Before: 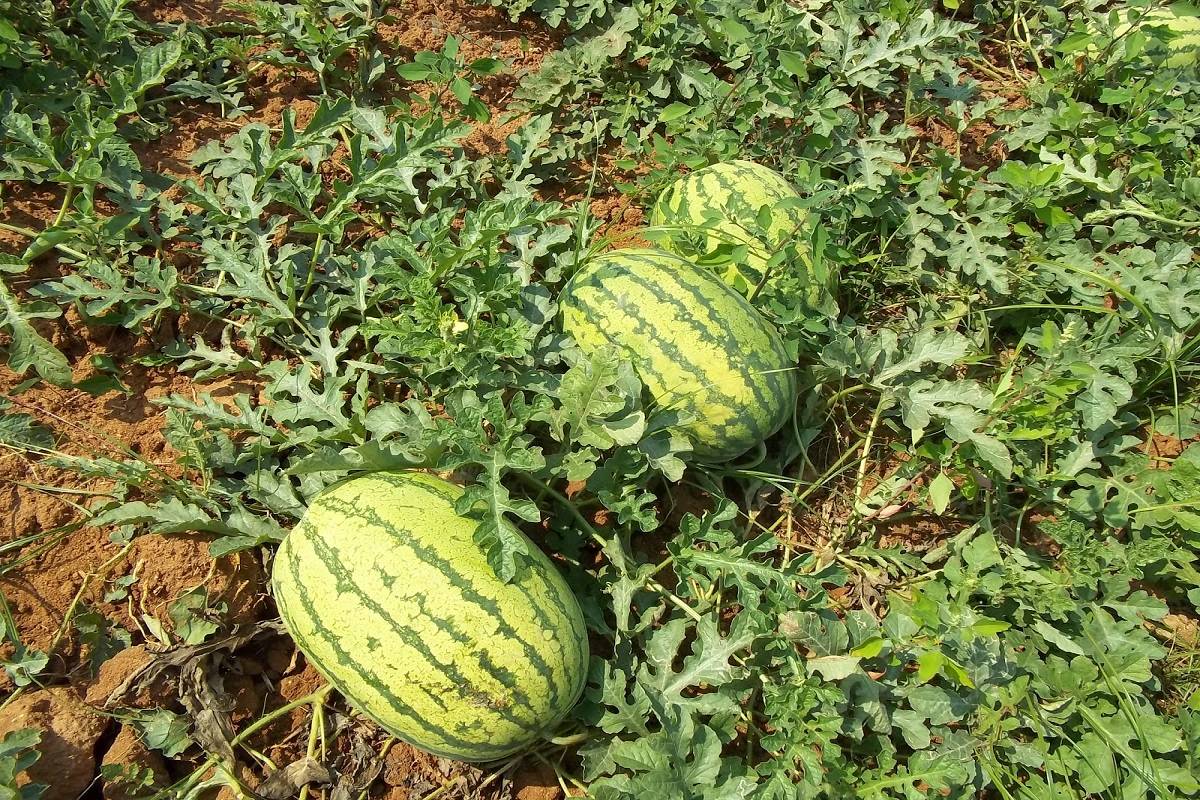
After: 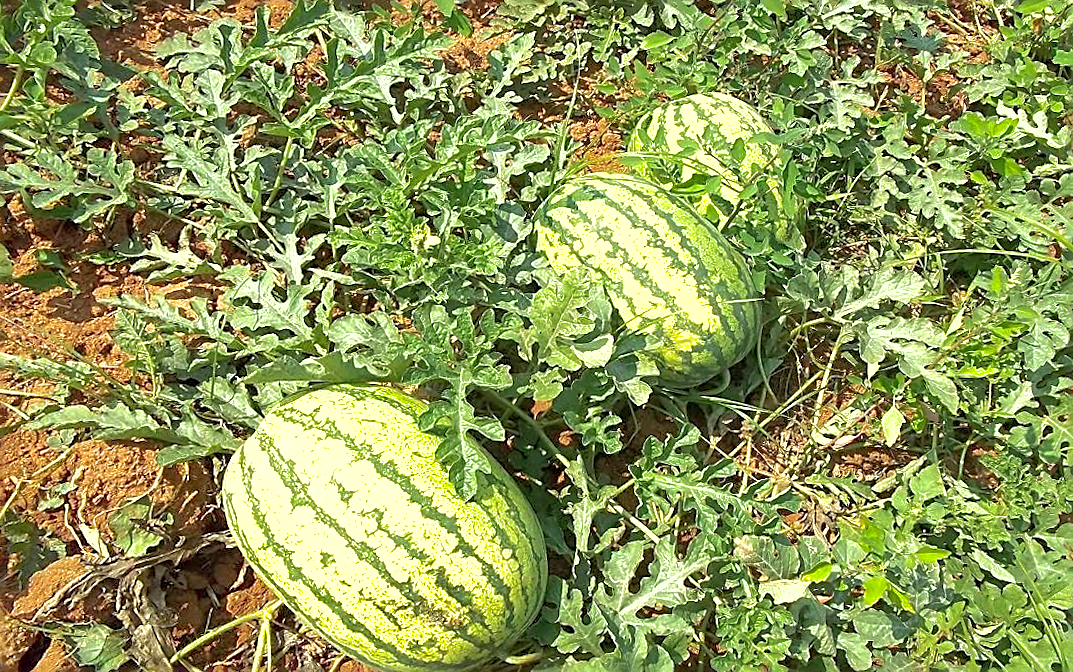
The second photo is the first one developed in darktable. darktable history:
crop and rotate: angle -1.96°, left 3.097%, top 4.154%, right 1.586%, bottom 0.529%
exposure: exposure 0.6 EV, compensate highlight preservation false
sharpen: amount 0.901
rotate and perspective: rotation 0.679°, lens shift (horizontal) 0.136, crop left 0.009, crop right 0.991, crop top 0.078, crop bottom 0.95
shadows and highlights: on, module defaults
